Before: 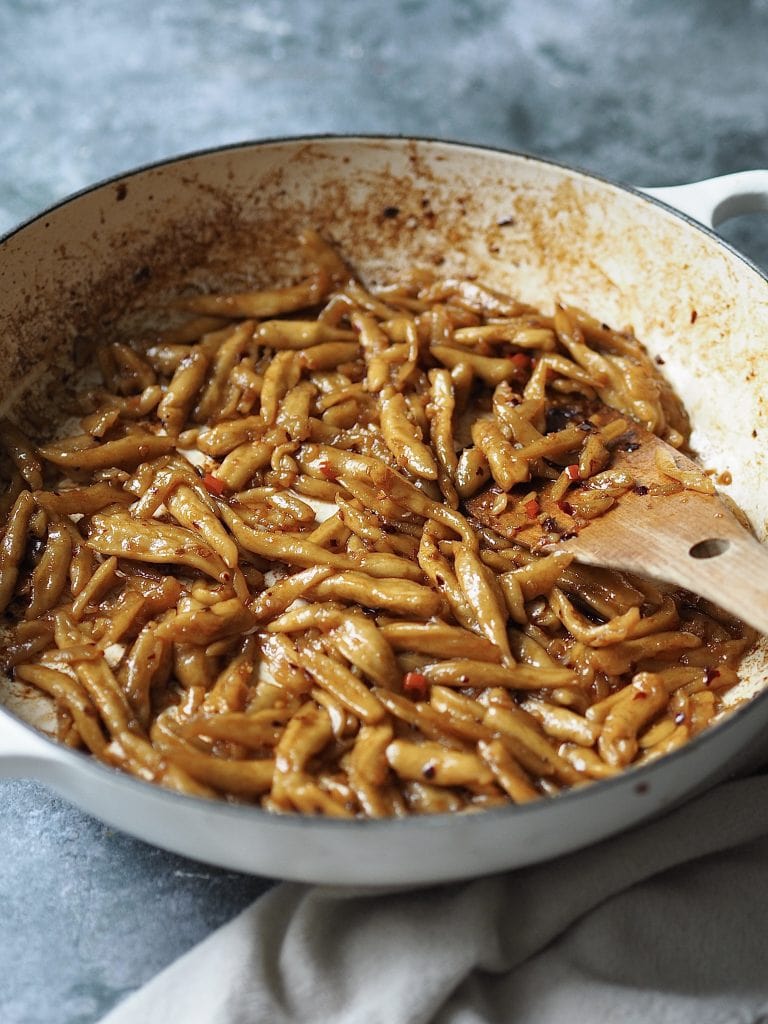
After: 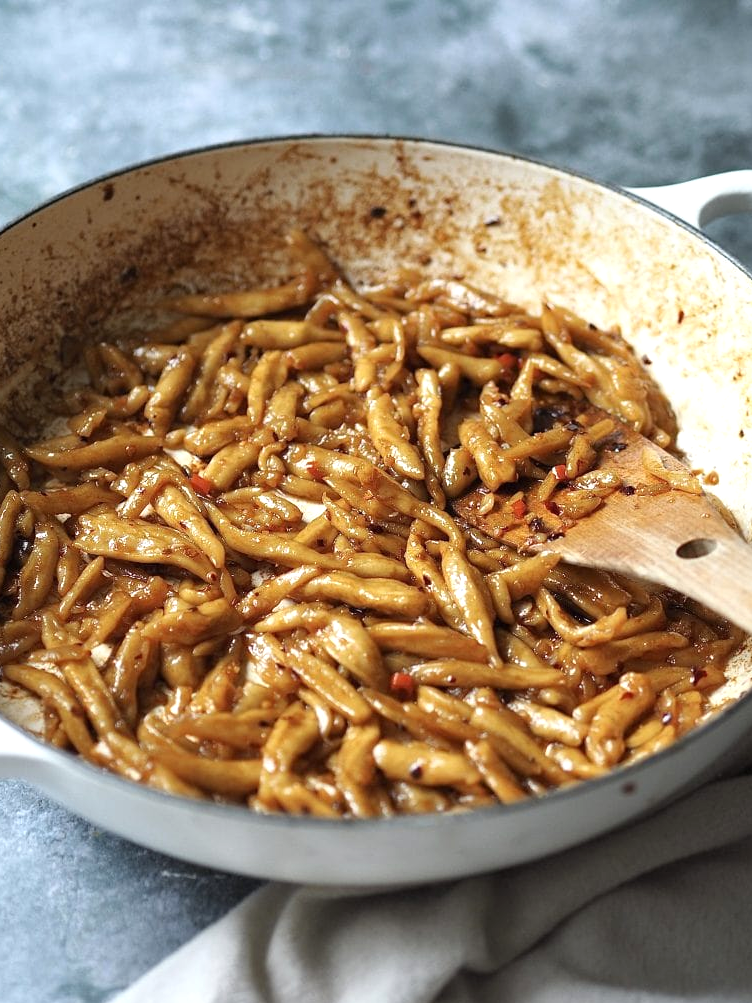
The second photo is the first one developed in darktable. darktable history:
crop: left 1.743%, right 0.268%, bottom 2.011%
exposure: exposure 0.367 EV, compensate highlight preservation false
